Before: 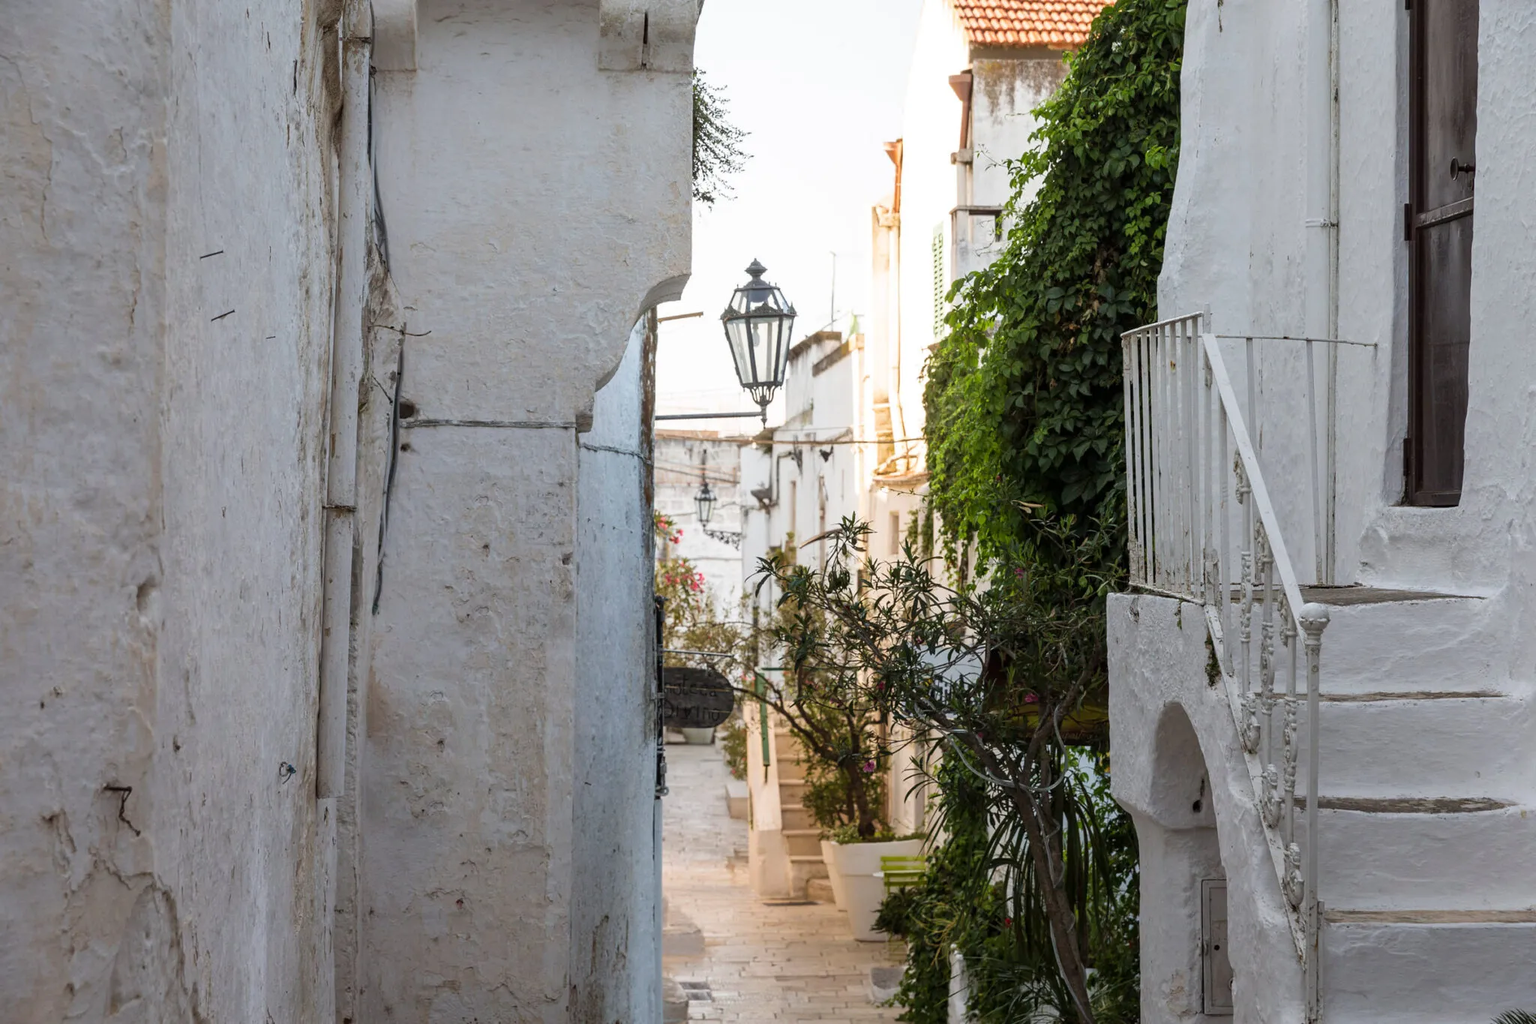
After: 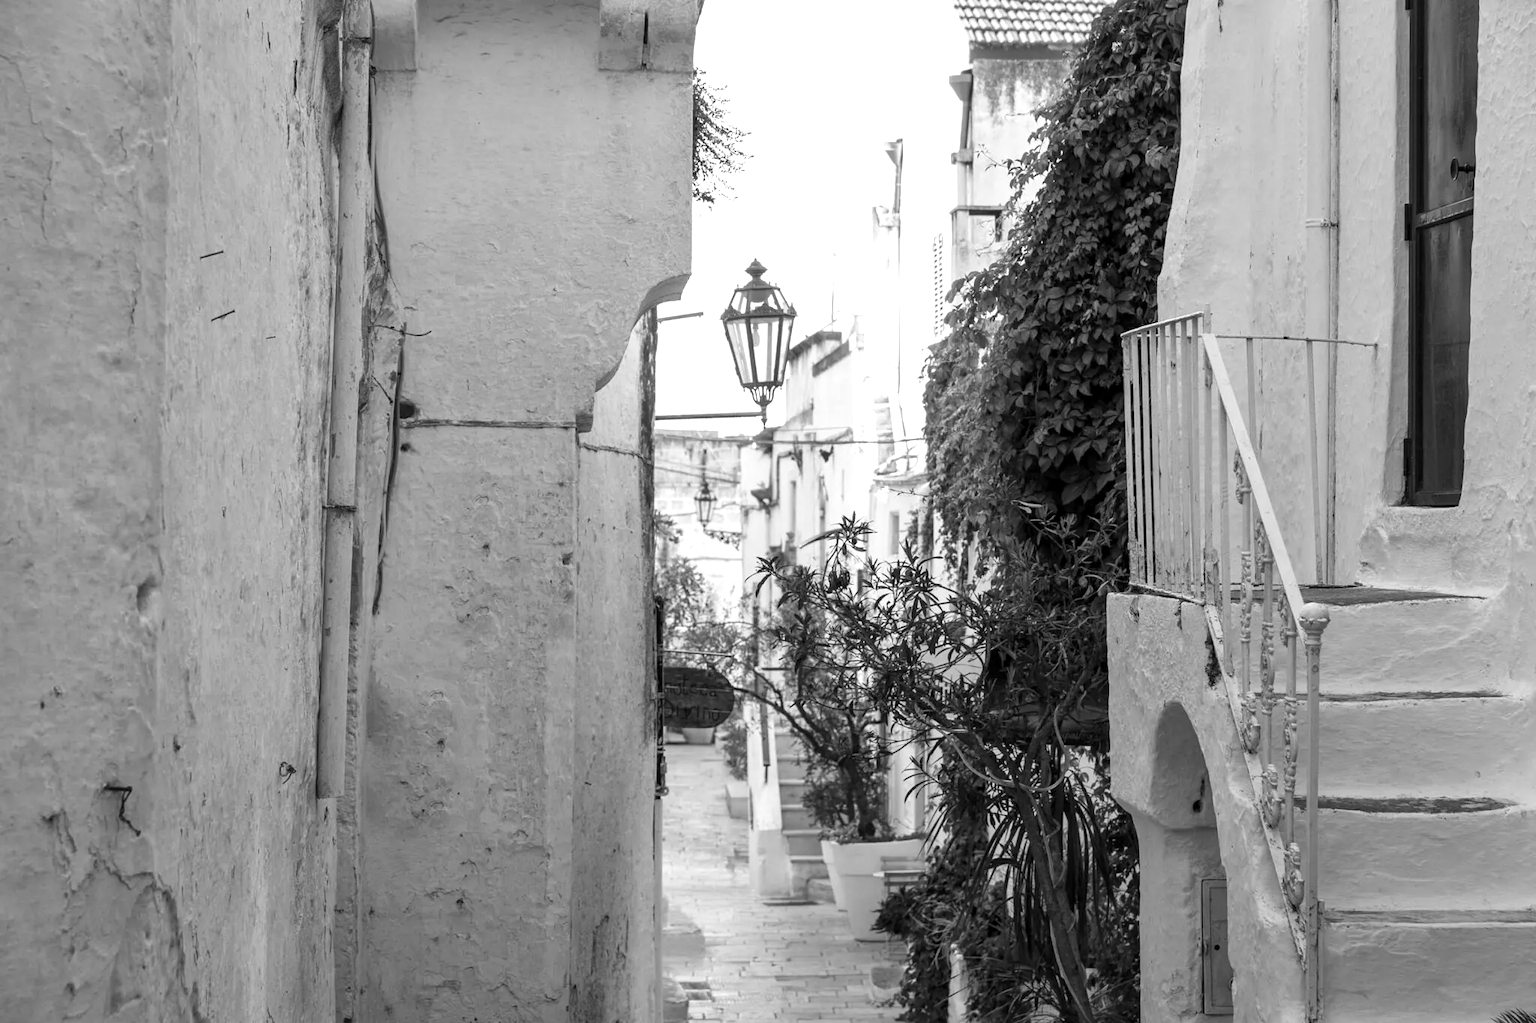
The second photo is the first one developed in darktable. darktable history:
exposure: black level correction 0, exposure 0.3 EV, compensate highlight preservation false
monochrome: on, module defaults
local contrast: mode bilateral grid, contrast 20, coarseness 50, detail 120%, midtone range 0.2
